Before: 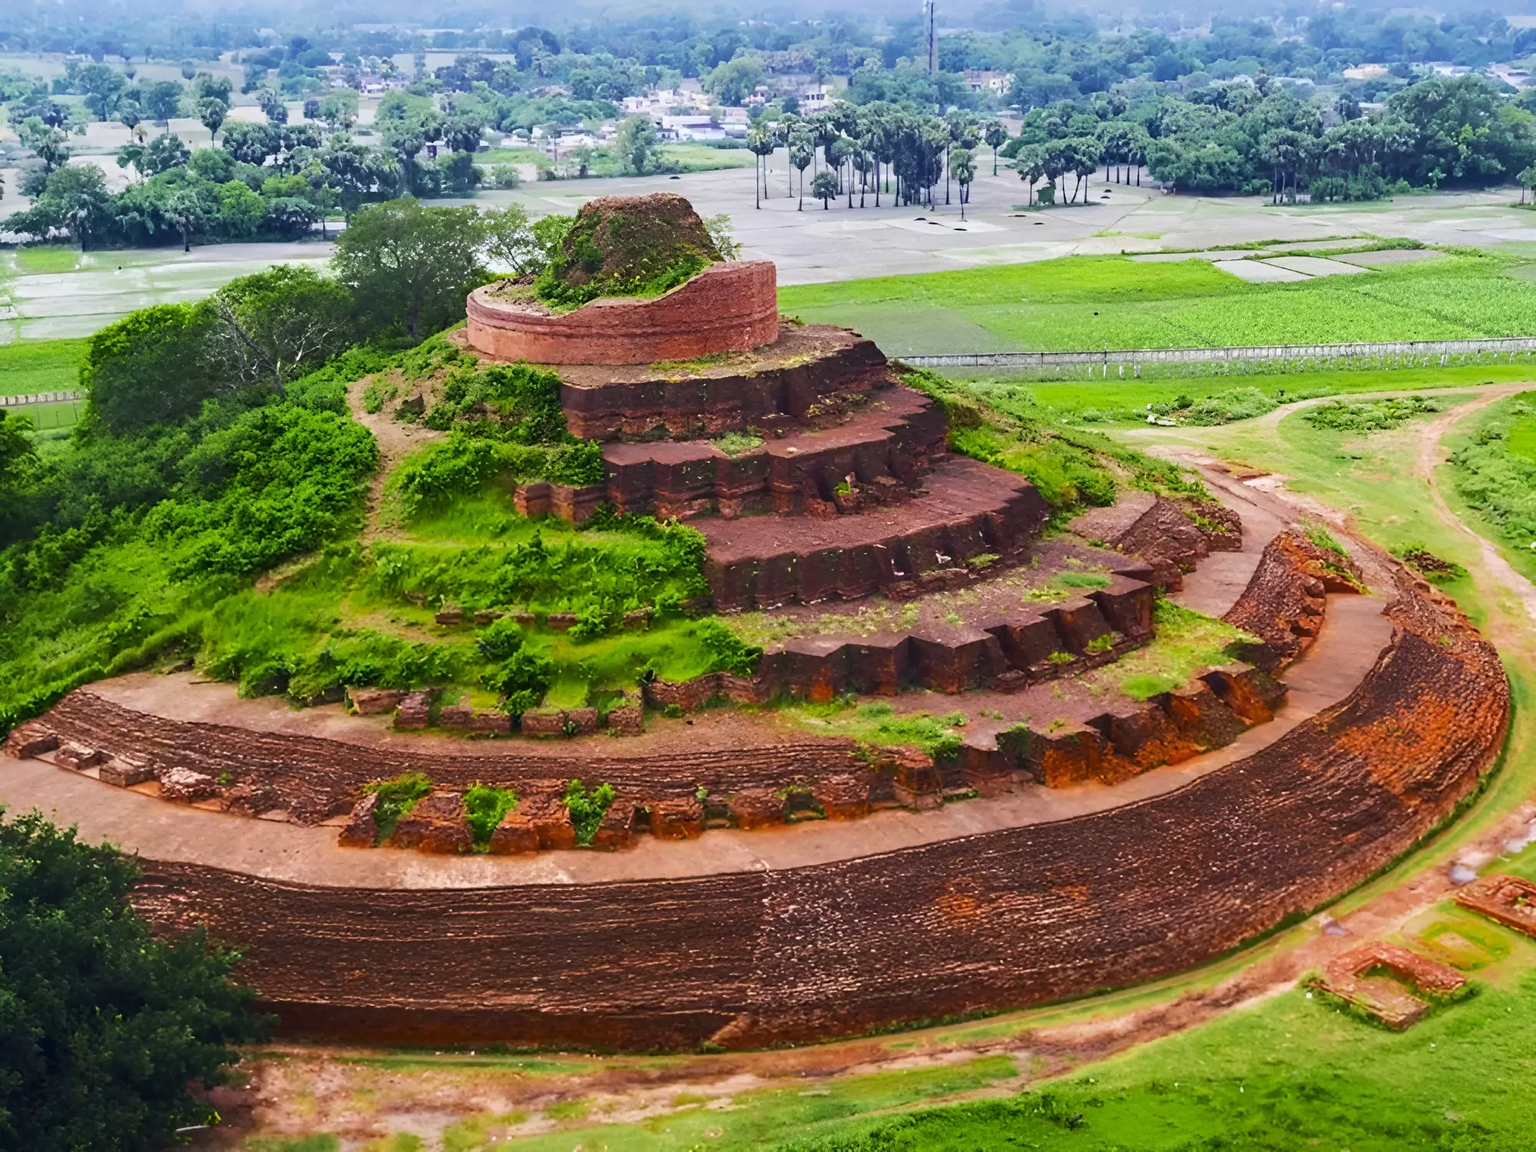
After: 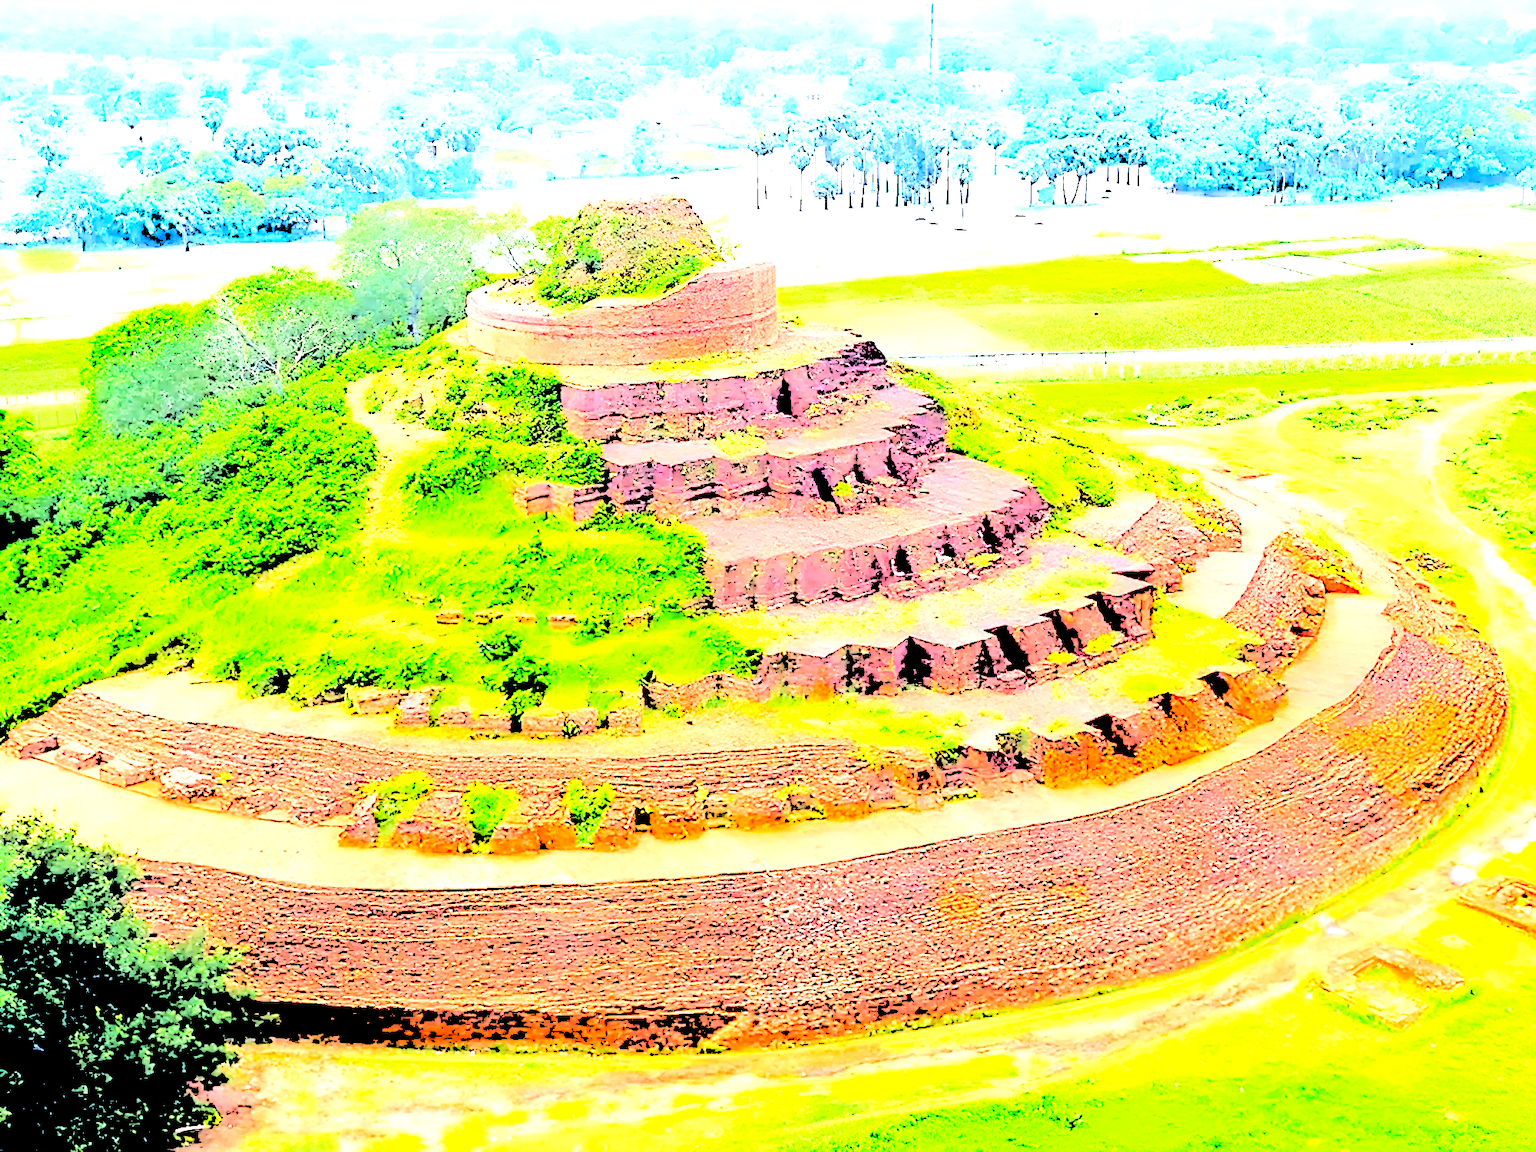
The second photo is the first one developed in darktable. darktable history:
contrast brightness saturation: contrast 0.068, brightness 0.18, saturation 0.399
levels: levels [0.246, 0.256, 0.506]
sharpen: on, module defaults
velvia: on, module defaults
